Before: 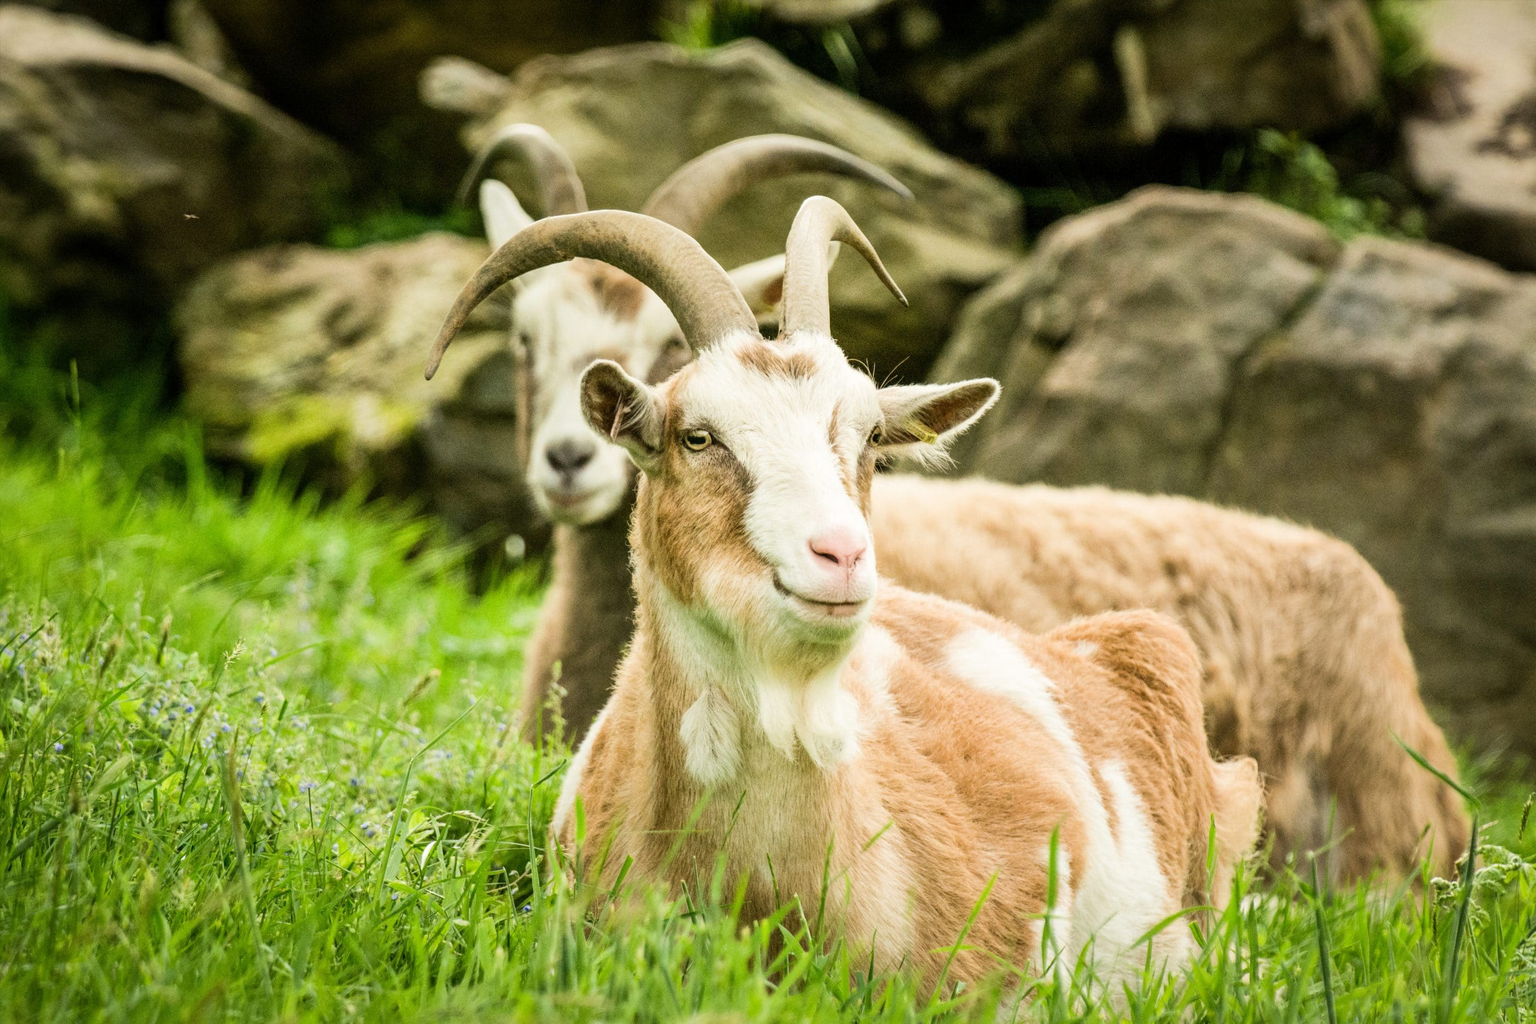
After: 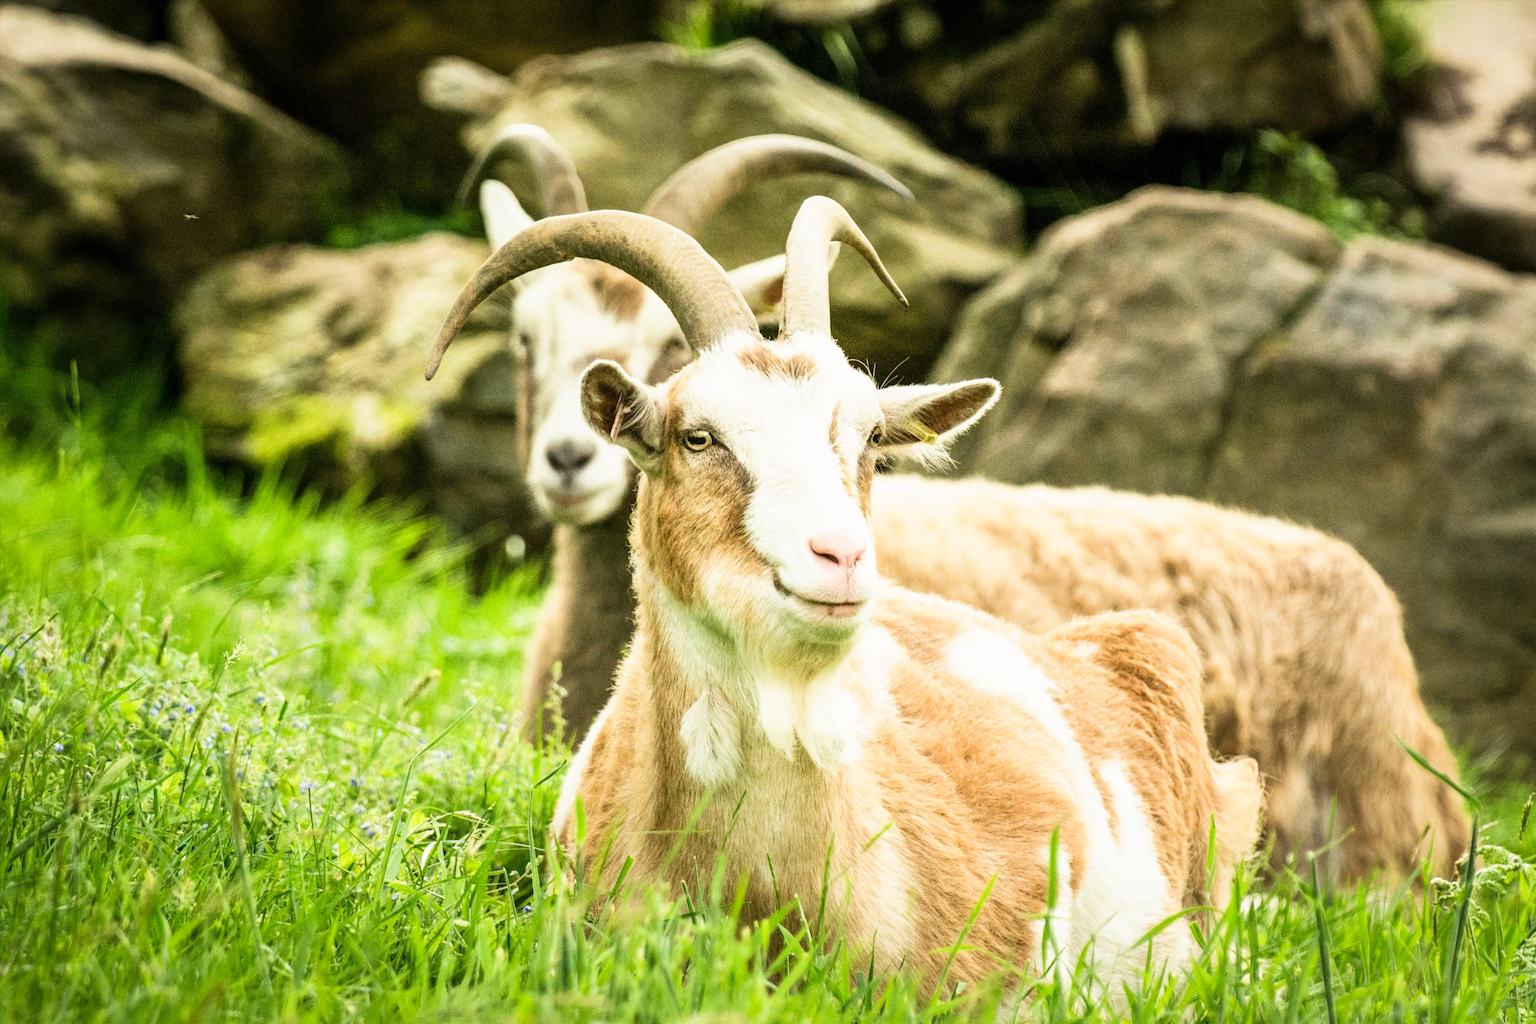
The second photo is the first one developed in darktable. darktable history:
base curve: curves: ch0 [(0, 0) (0.688, 0.865) (1, 1)], exposure shift 0.01, preserve colors none
